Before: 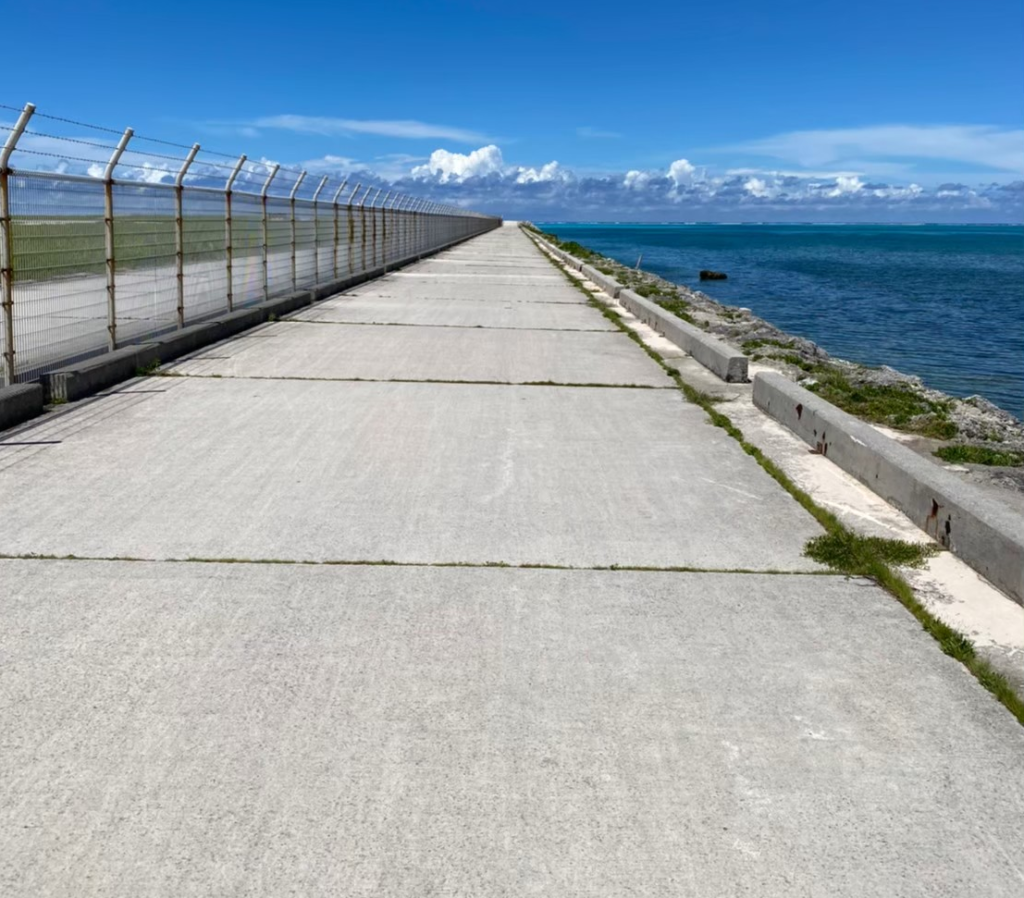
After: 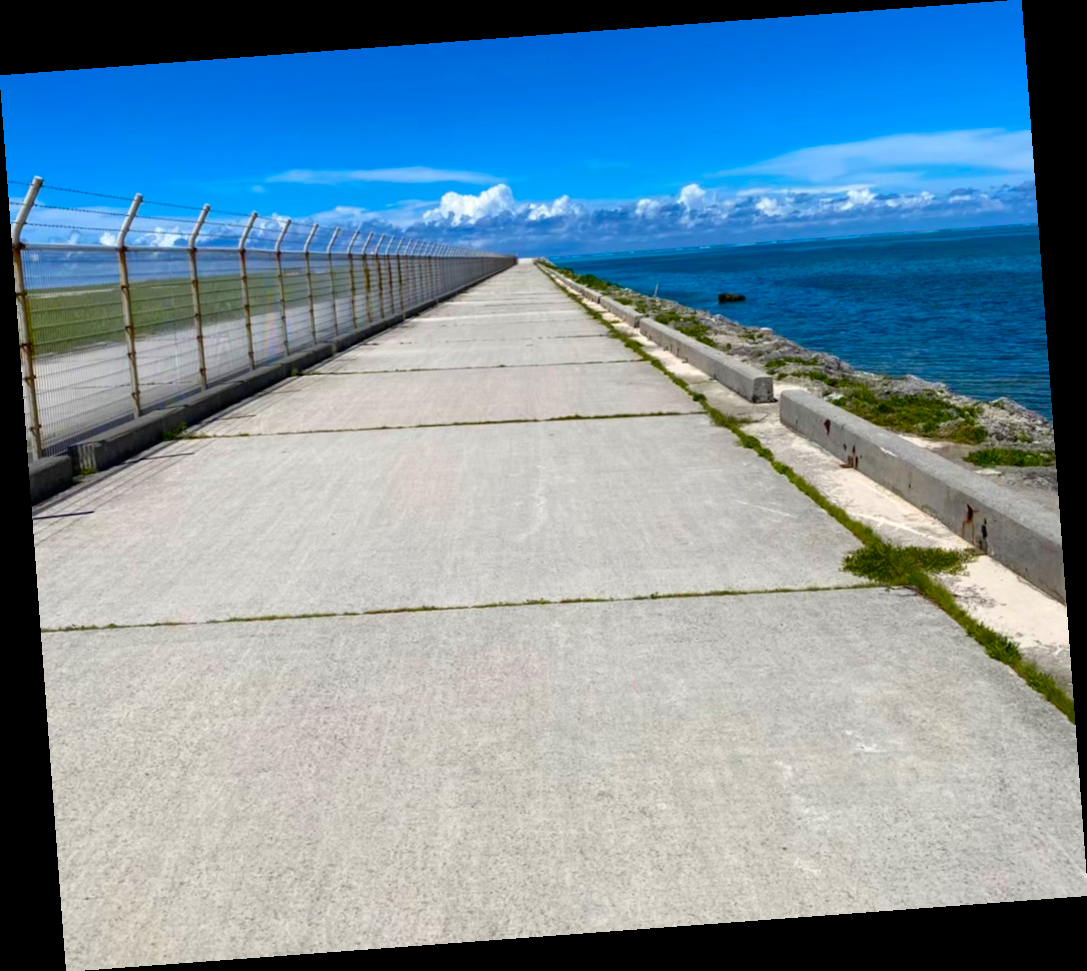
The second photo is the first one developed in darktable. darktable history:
contrast brightness saturation: contrast 0.04, saturation 0.16
rotate and perspective: rotation -4.25°, automatic cropping off
color balance rgb: perceptual saturation grading › global saturation 20%, global vibrance 20%
